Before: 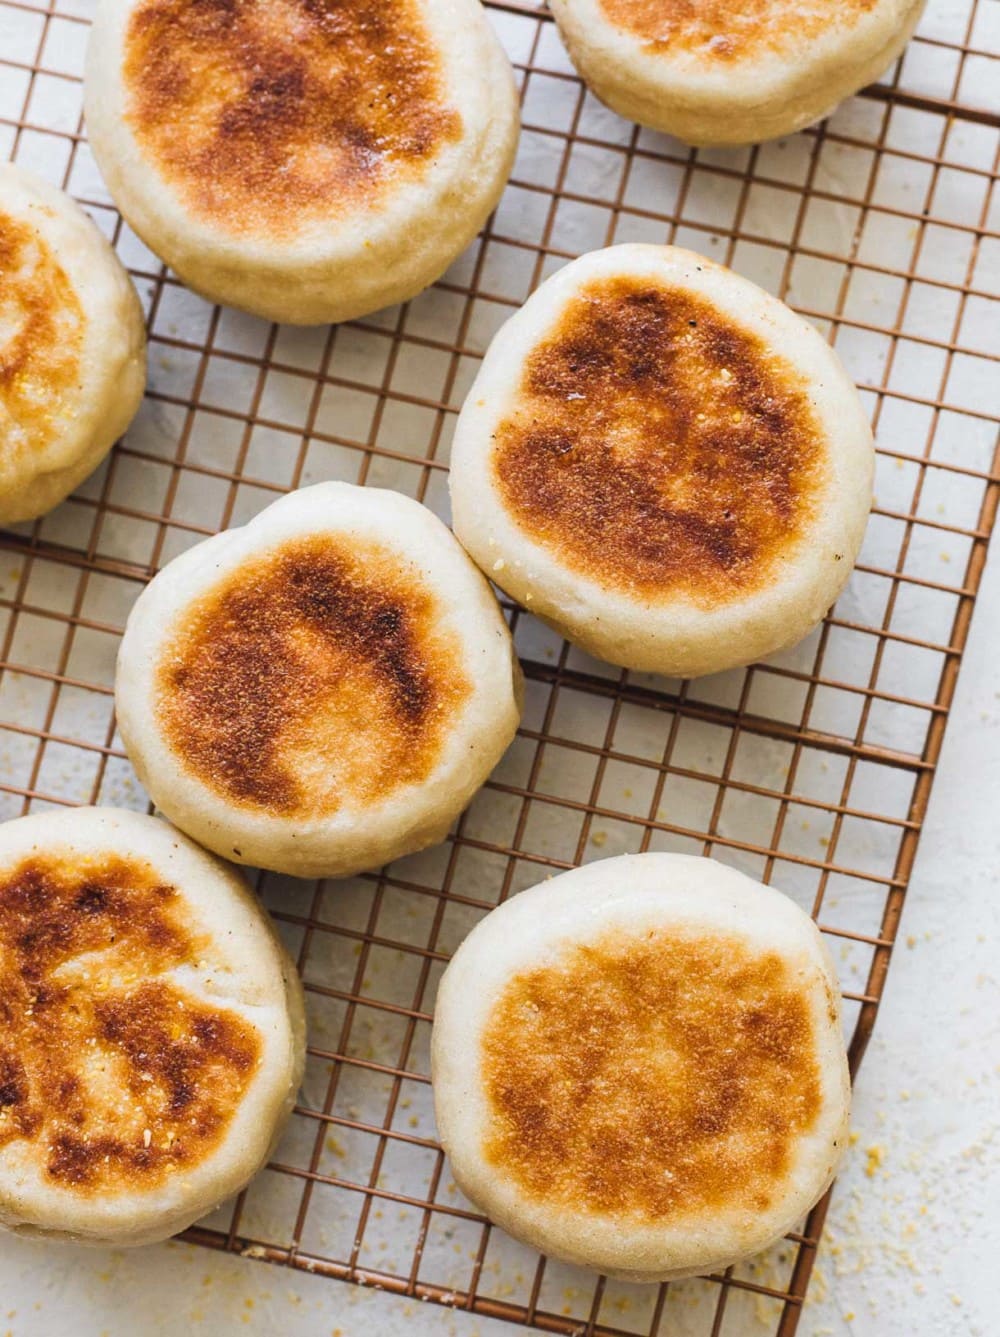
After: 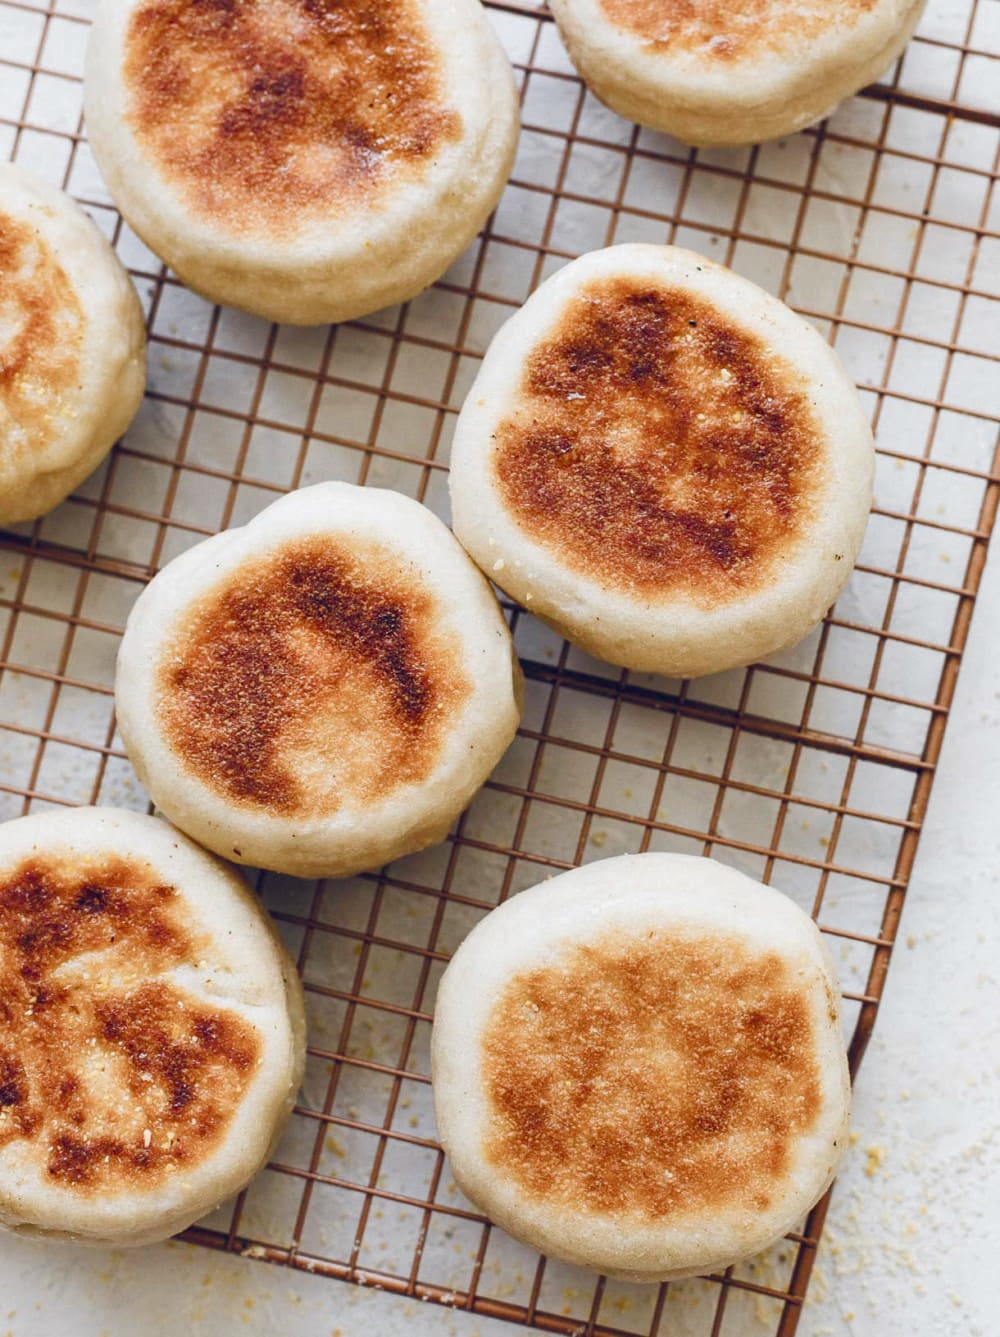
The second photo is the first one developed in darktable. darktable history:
color balance rgb: global offset › chroma 0.127%, global offset › hue 253.61°, perceptual saturation grading › global saturation 20%, perceptual saturation grading › highlights -50.295%, perceptual saturation grading › shadows 30.913%, global vibrance -23.309%
